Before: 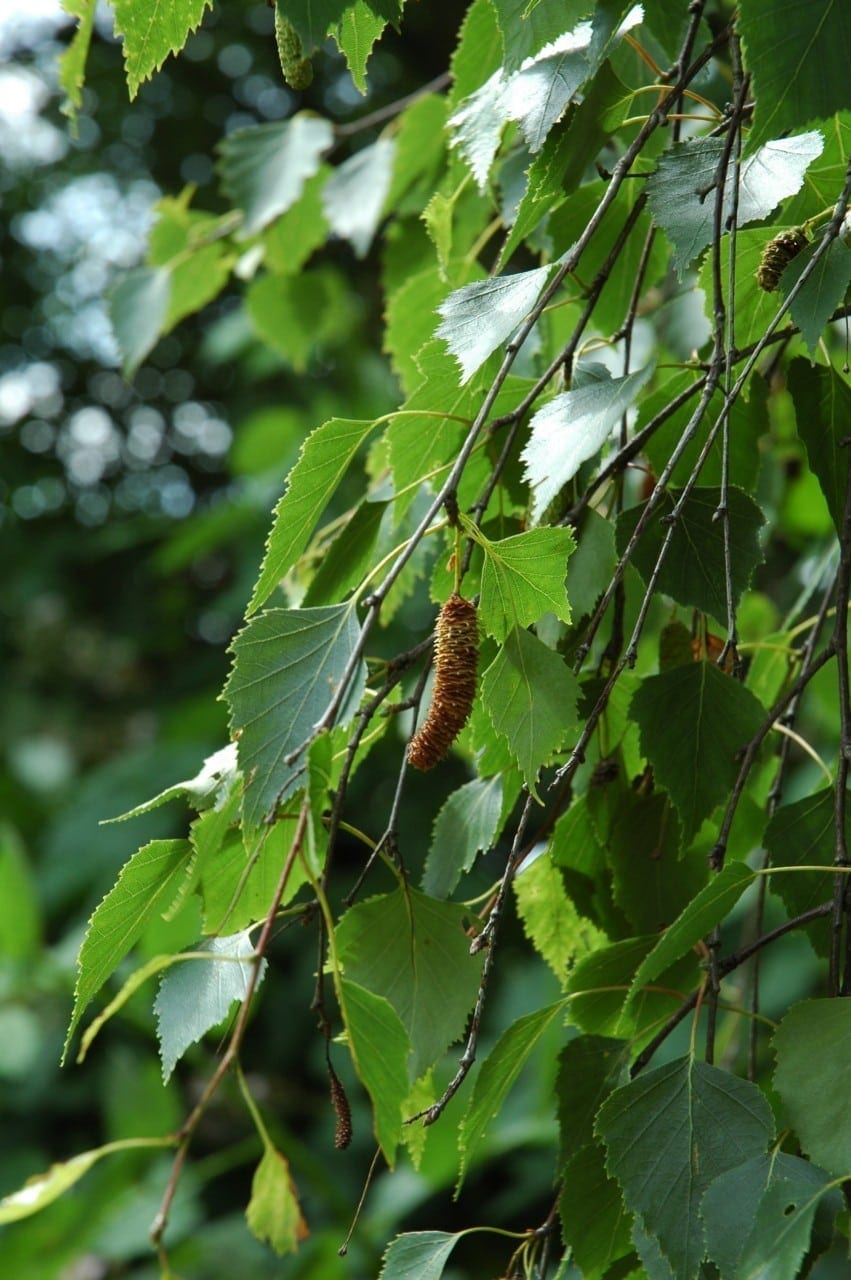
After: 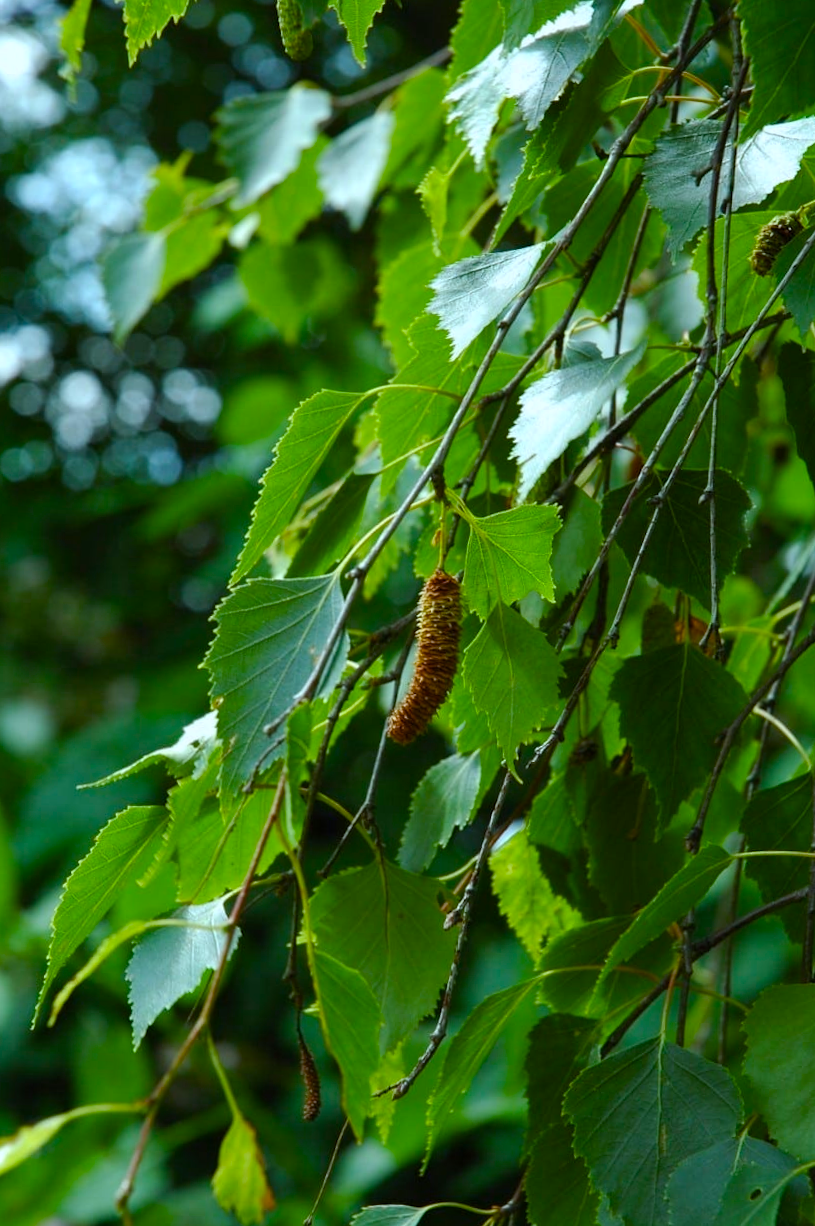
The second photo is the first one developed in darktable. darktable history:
white balance: red 0.925, blue 1.046
crop and rotate: angle -1.69°
color balance rgb: perceptual saturation grading › global saturation 20%, perceptual saturation grading › highlights 2.68%, perceptual saturation grading › shadows 50%
